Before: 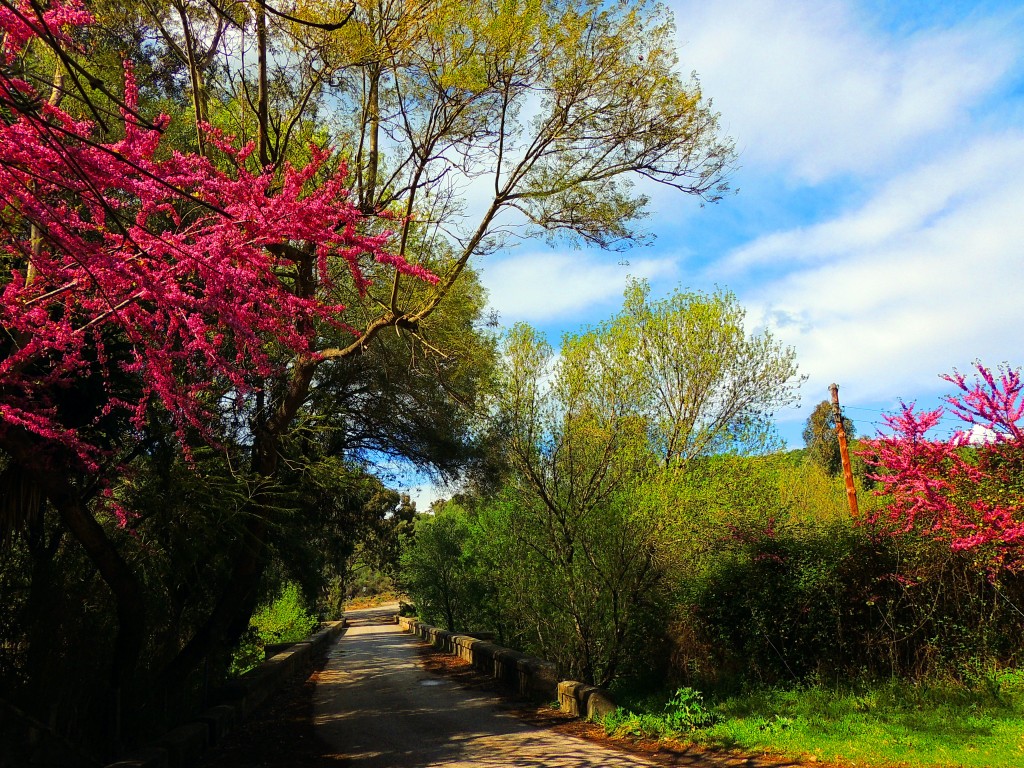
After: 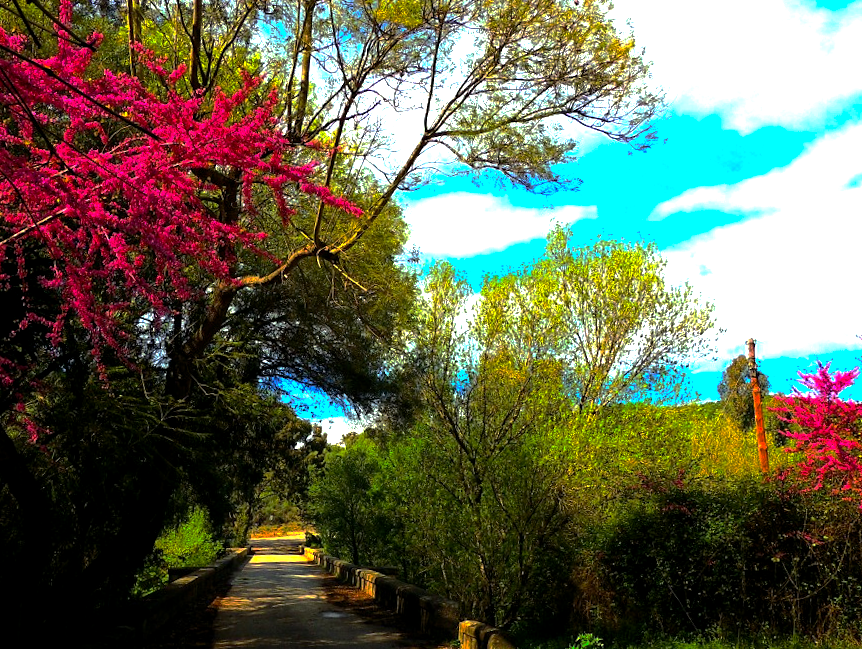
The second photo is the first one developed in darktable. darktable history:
crop and rotate: angle -3.16°, left 5.065%, top 5.203%, right 4.617%, bottom 4.193%
base curve: curves: ch0 [(0, 0) (0.826, 0.587) (1, 1)], preserve colors none
color balance rgb: global offset › luminance -0.273%, global offset › hue 263.16°, perceptual saturation grading › global saturation 18.121%
tone equalizer: -8 EV -0.405 EV, -7 EV -0.382 EV, -6 EV -0.303 EV, -5 EV -0.207 EV, -3 EV 0.206 EV, -2 EV 0.342 EV, -1 EV 0.41 EV, +0 EV 0.438 EV, edges refinement/feathering 500, mask exposure compensation -1.57 EV, preserve details no
exposure: exposure 0.6 EV, compensate highlight preservation false
